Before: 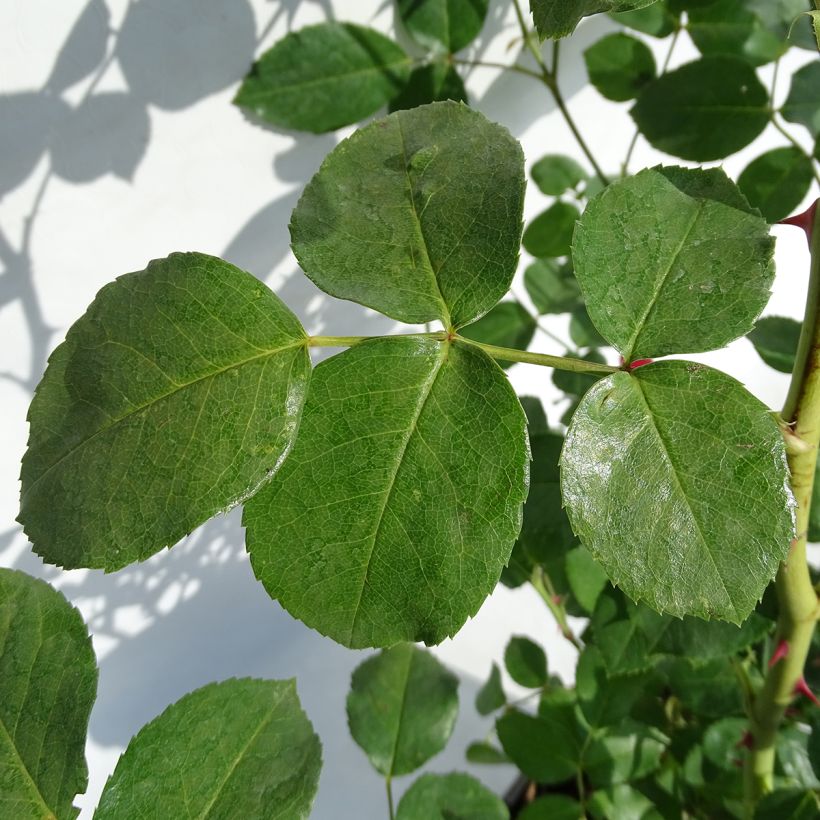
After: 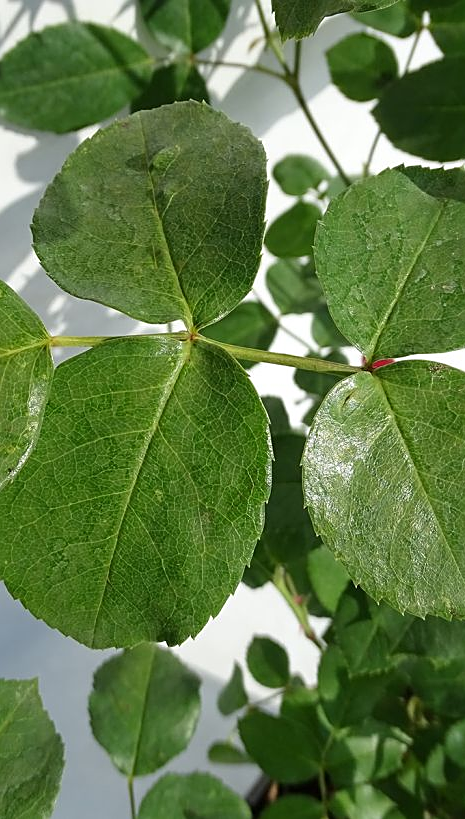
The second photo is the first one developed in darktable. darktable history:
crop: left 31.559%, top 0.003%, right 11.702%
sharpen: on, module defaults
